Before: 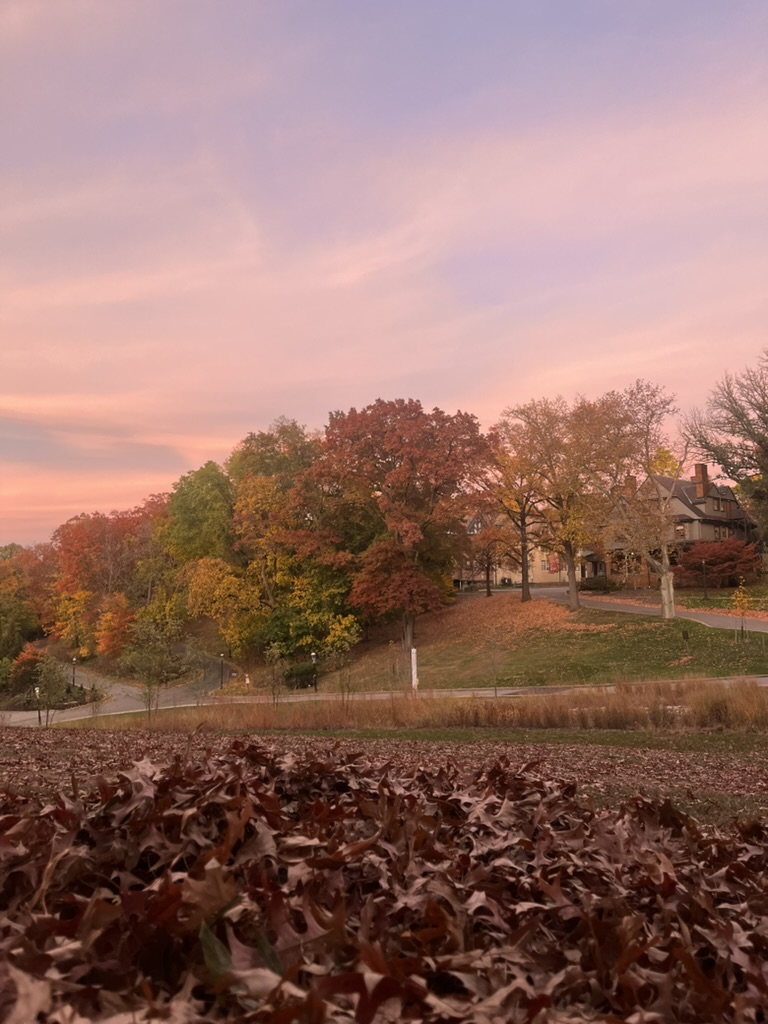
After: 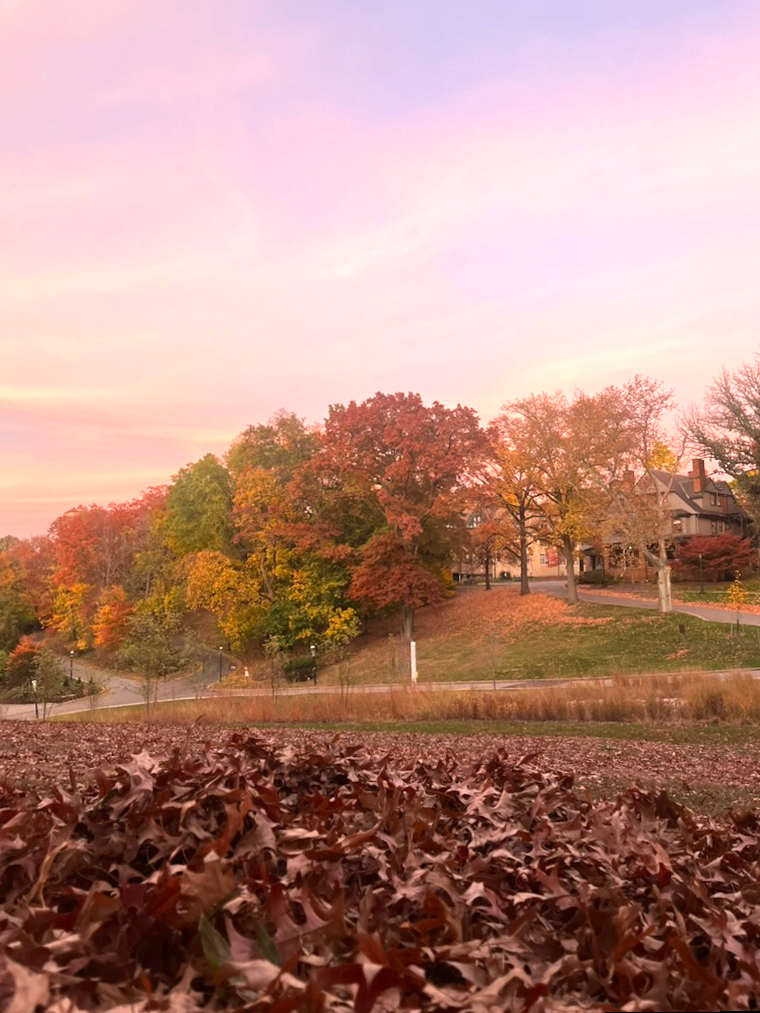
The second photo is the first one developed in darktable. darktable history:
exposure: black level correction 0, exposure 0.7 EV, compensate exposure bias true, compensate highlight preservation false
rotate and perspective: rotation 0.174°, lens shift (vertical) 0.013, lens shift (horizontal) 0.019, shear 0.001, automatic cropping original format, crop left 0.007, crop right 0.991, crop top 0.016, crop bottom 0.997
